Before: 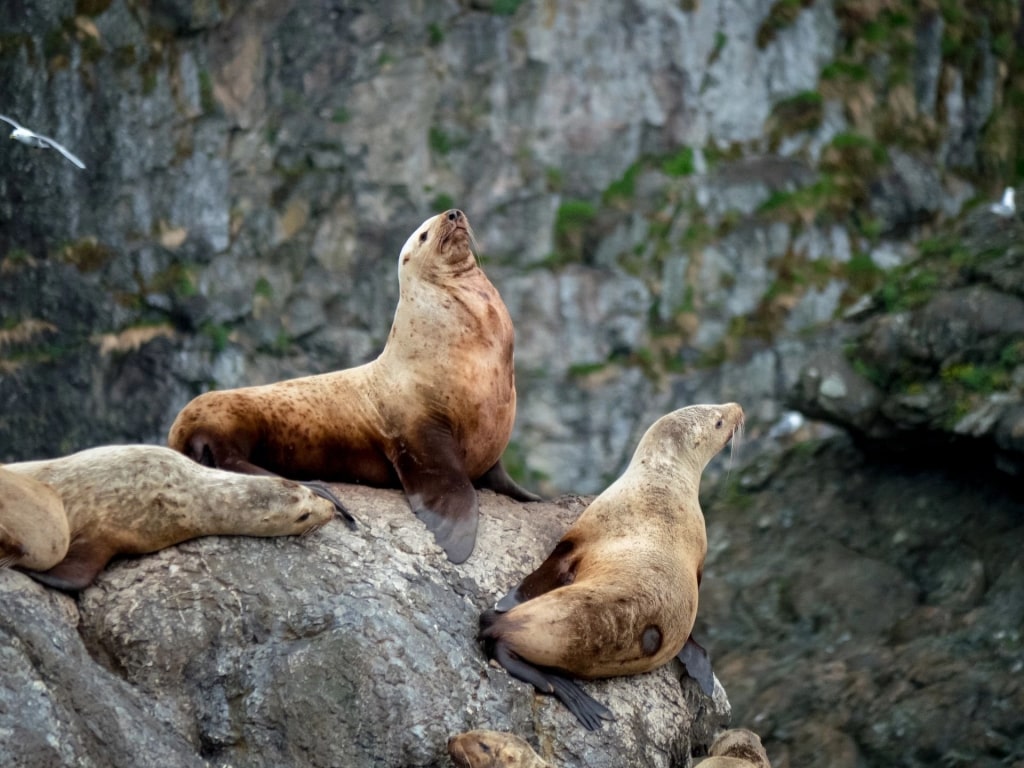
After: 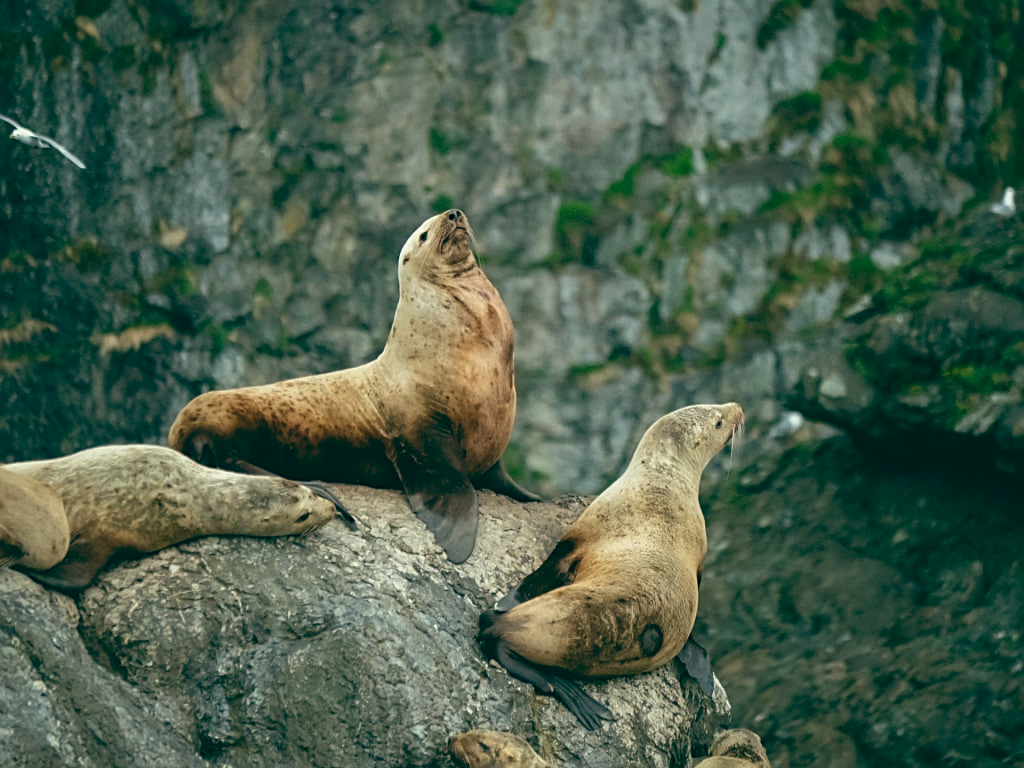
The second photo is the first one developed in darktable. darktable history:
sharpen: on, module defaults
color balance: lift [1.005, 0.99, 1.007, 1.01], gamma [1, 1.034, 1.032, 0.966], gain [0.873, 1.055, 1.067, 0.933]
